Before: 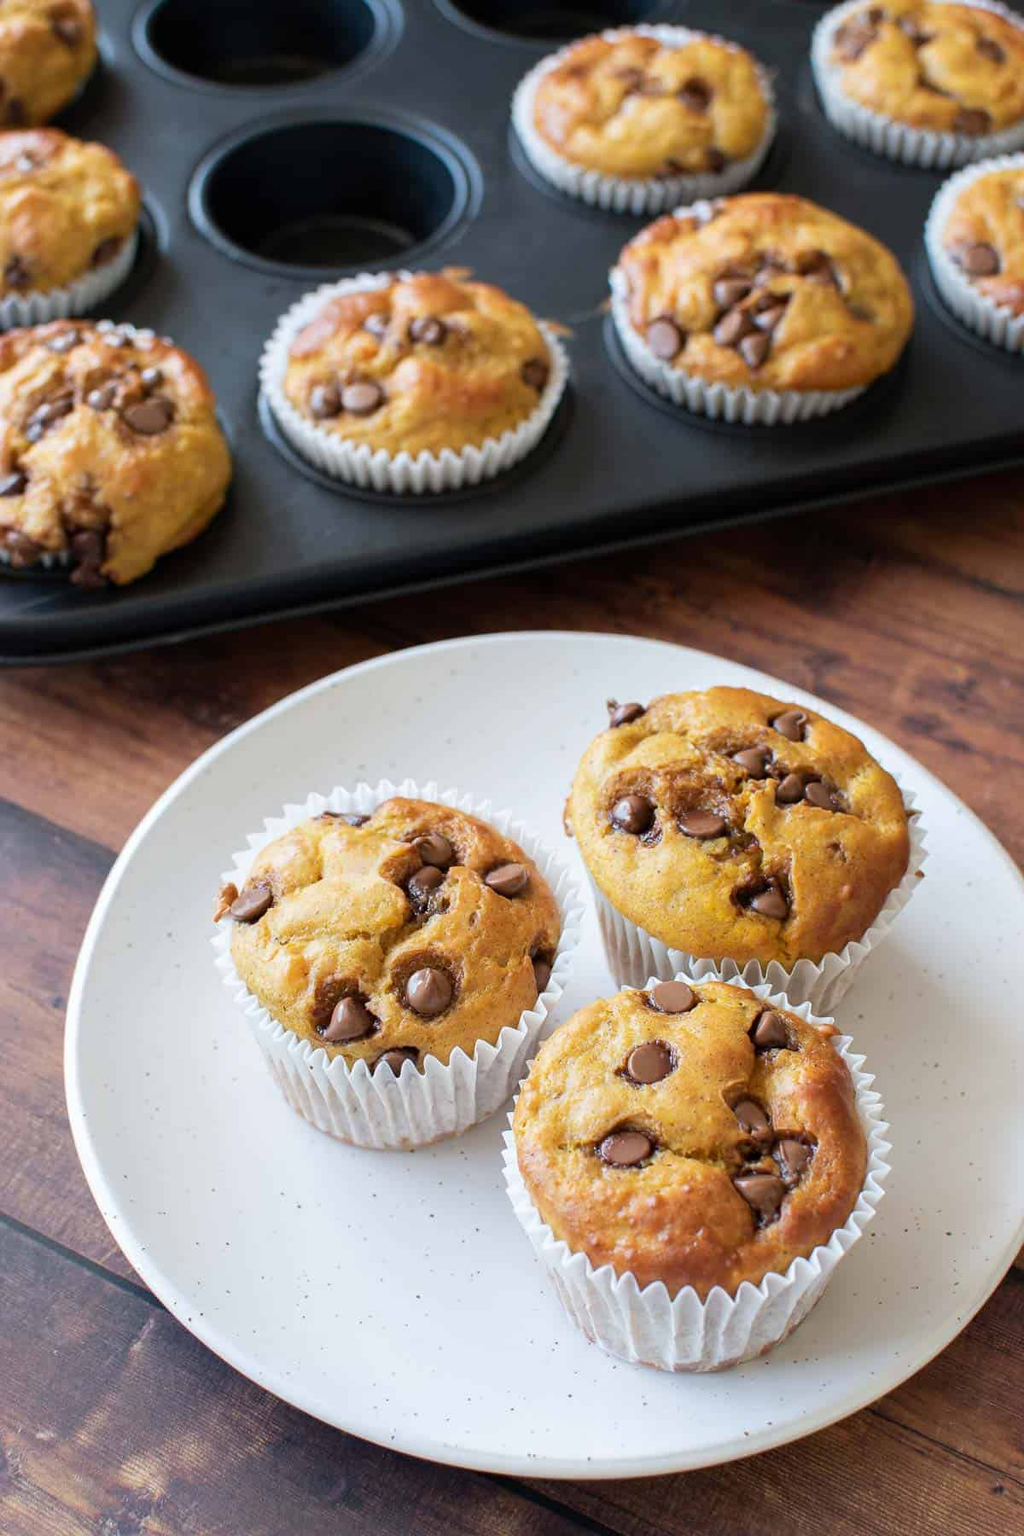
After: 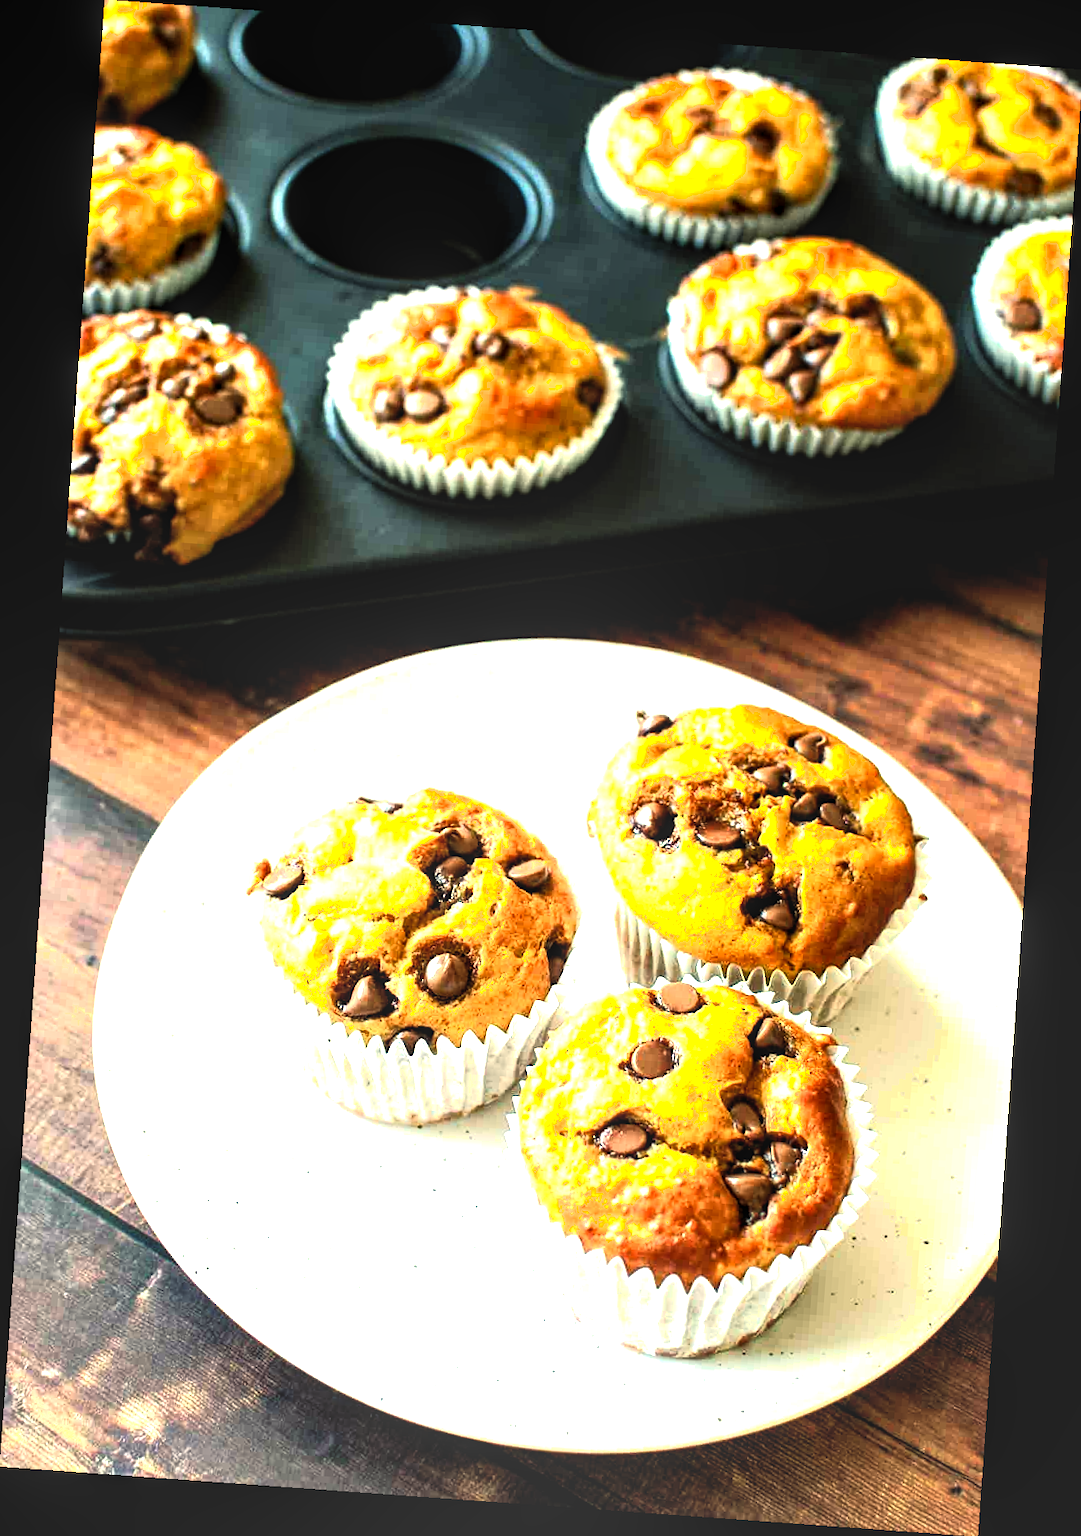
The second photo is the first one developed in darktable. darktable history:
white balance: red 0.974, blue 1.044
rotate and perspective: rotation 4.1°, automatic cropping off
local contrast: on, module defaults
shadows and highlights: shadows 0, highlights 40
color balance: mode lift, gamma, gain (sRGB), lift [1.014, 0.966, 0.918, 0.87], gamma [0.86, 0.734, 0.918, 0.976], gain [1.063, 1.13, 1.063, 0.86]
levels: levels [0.012, 0.367, 0.697]
